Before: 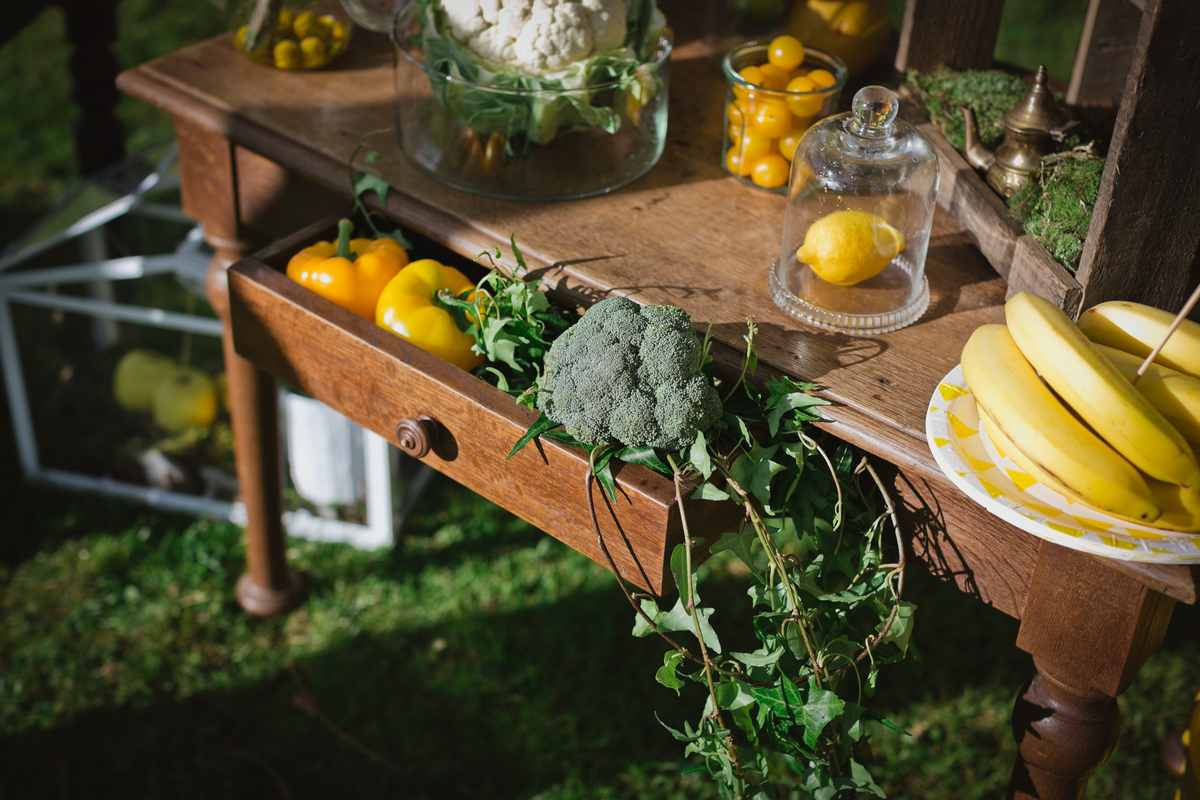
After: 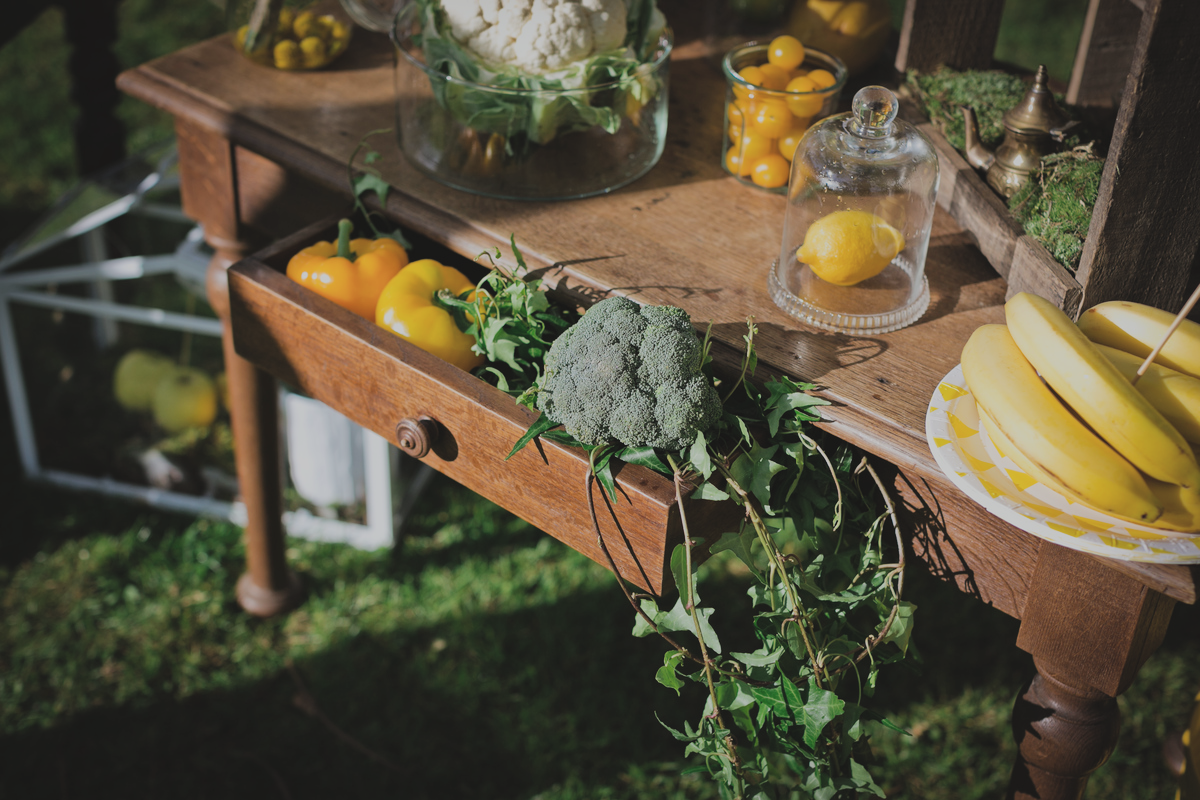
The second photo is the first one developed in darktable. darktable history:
color balance: lift [1.01, 1, 1, 1], gamma [1.097, 1, 1, 1], gain [0.85, 1, 1, 1]
white balance: red 1, blue 1
filmic rgb: black relative exposure -7.65 EV, white relative exposure 4.56 EV, hardness 3.61, contrast 1.05
